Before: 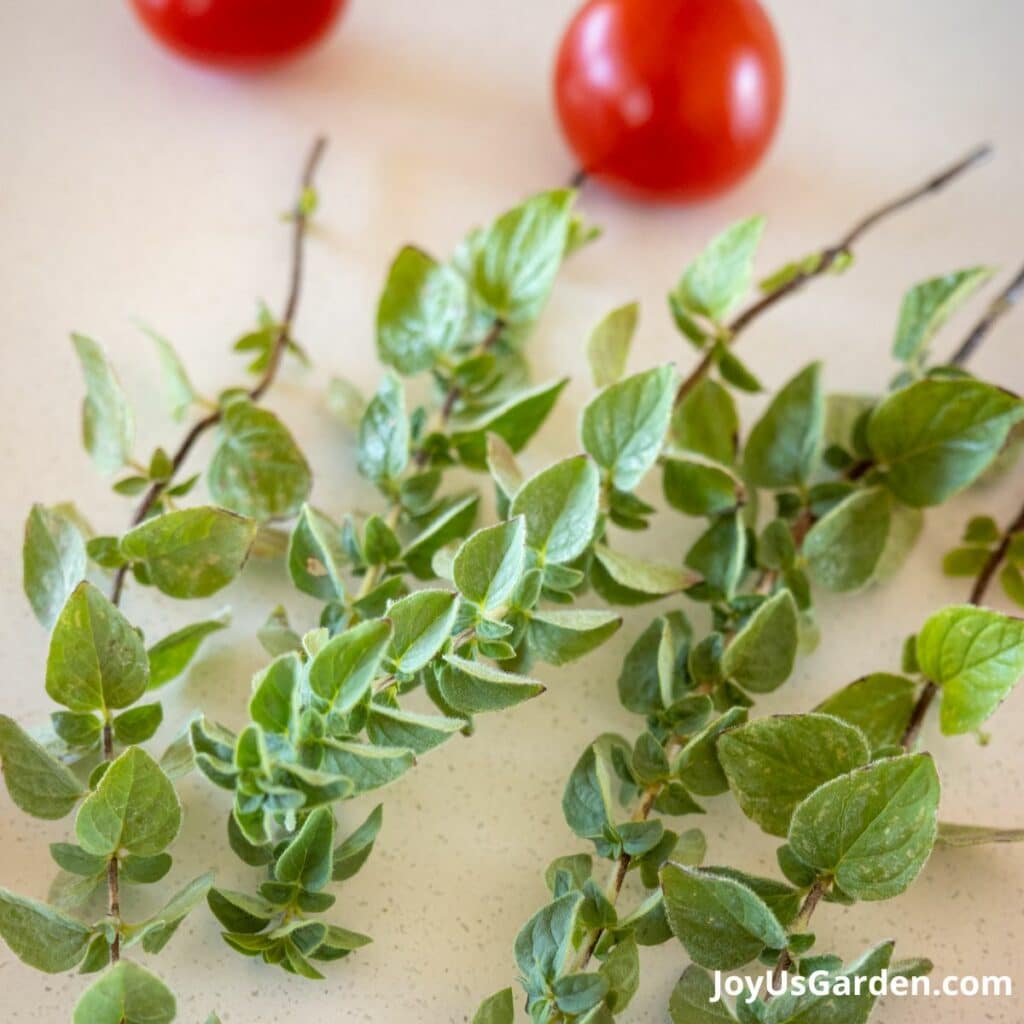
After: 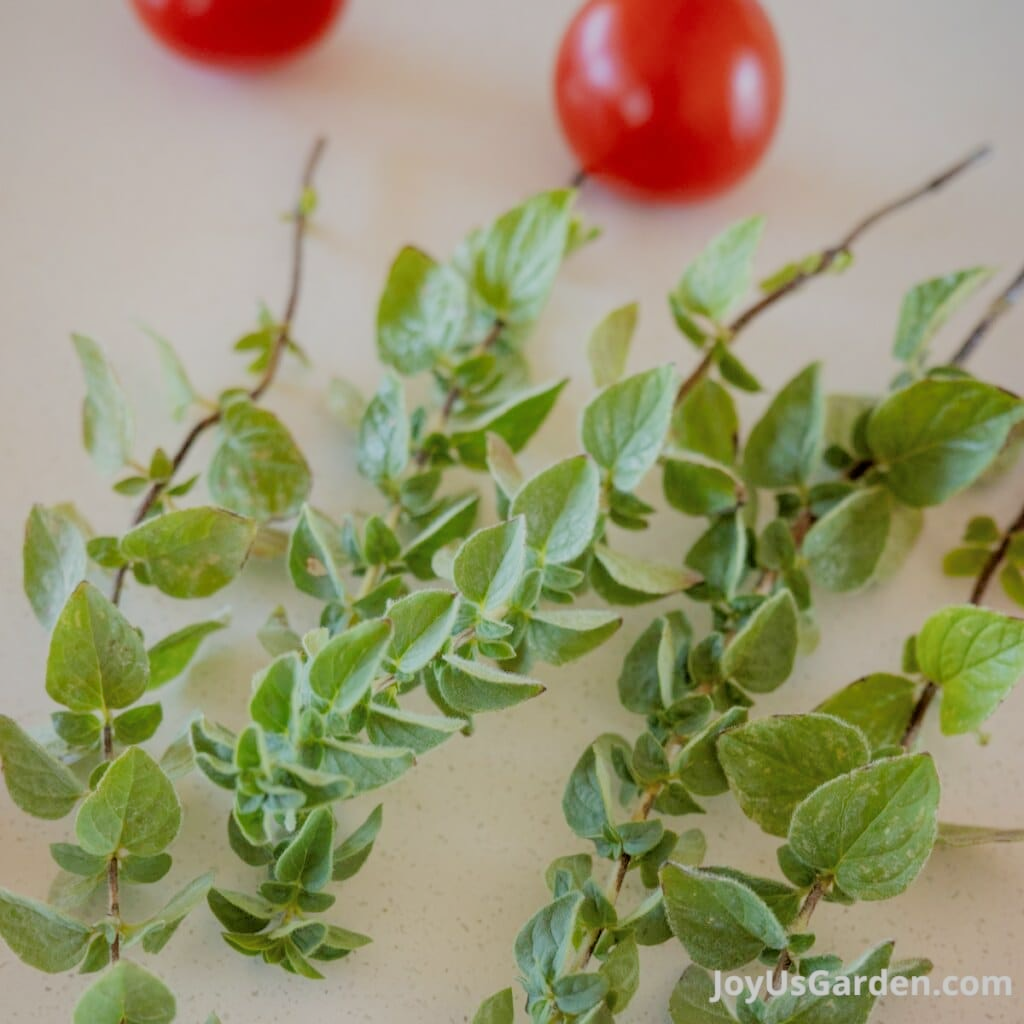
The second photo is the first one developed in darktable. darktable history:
filmic rgb: black relative exposure -8.75 EV, white relative exposure 4.97 EV, threshold 5.95 EV, target black luminance 0%, hardness 3.77, latitude 65.89%, contrast 0.833, shadows ↔ highlights balance 19.29%, enable highlight reconstruction true
